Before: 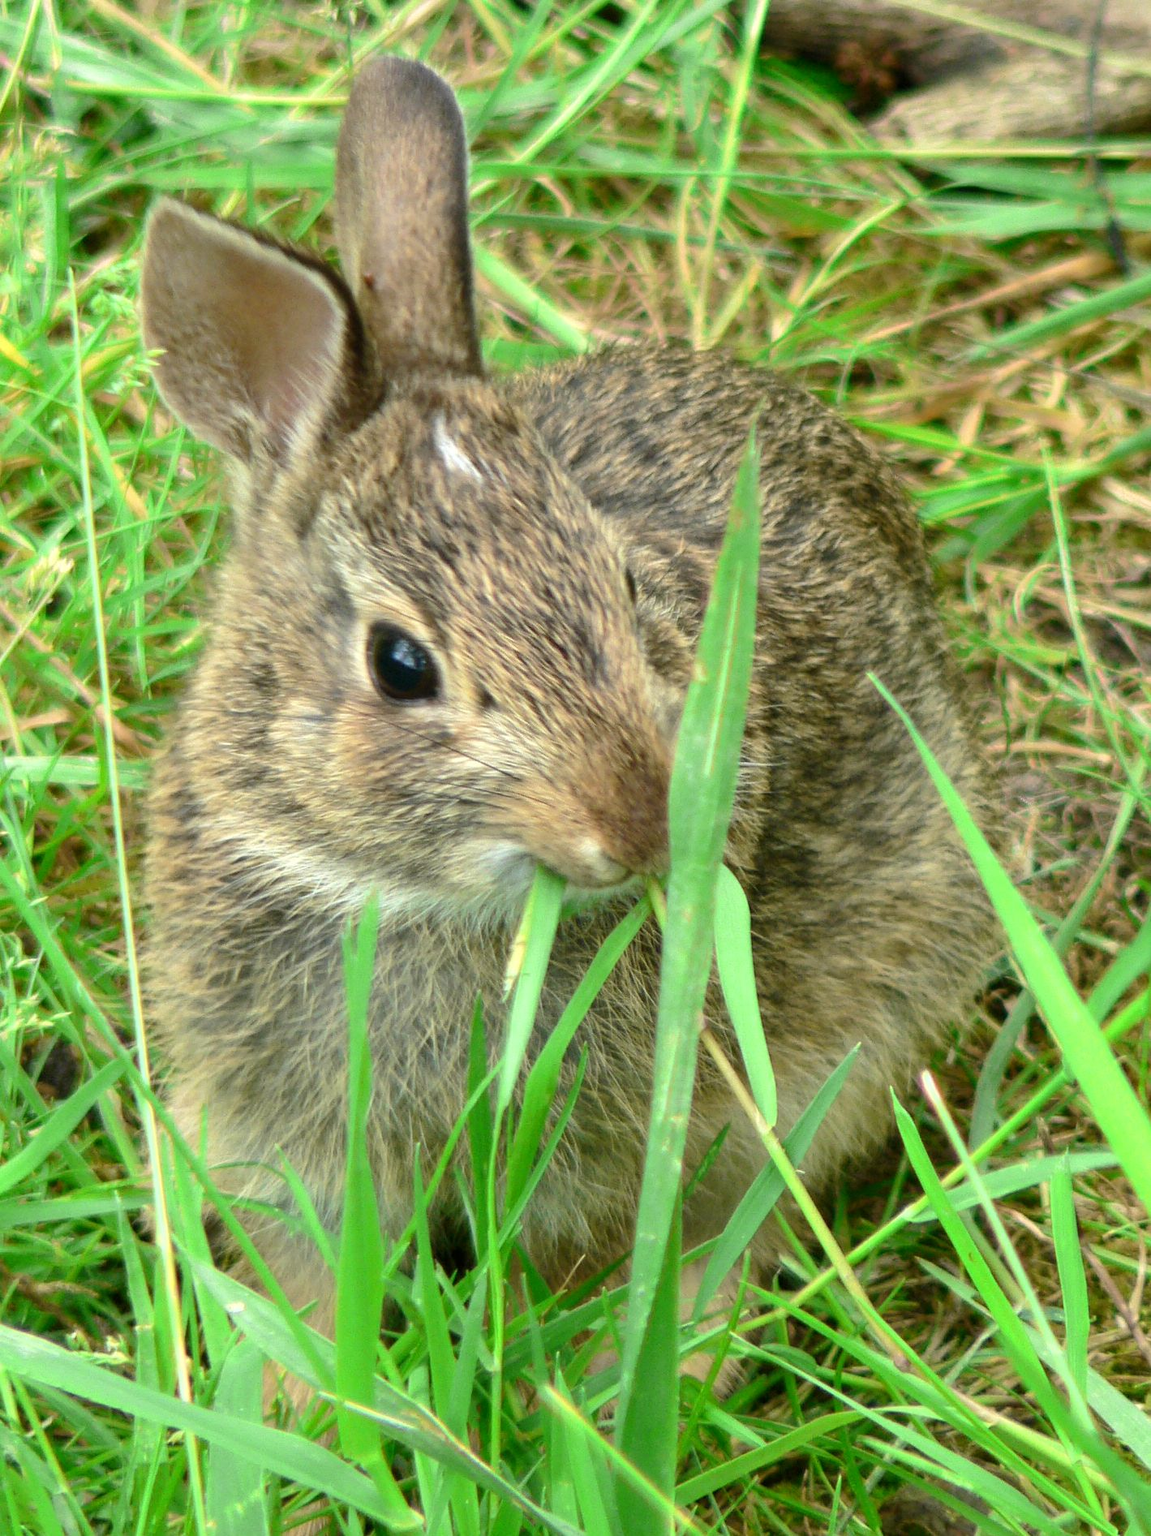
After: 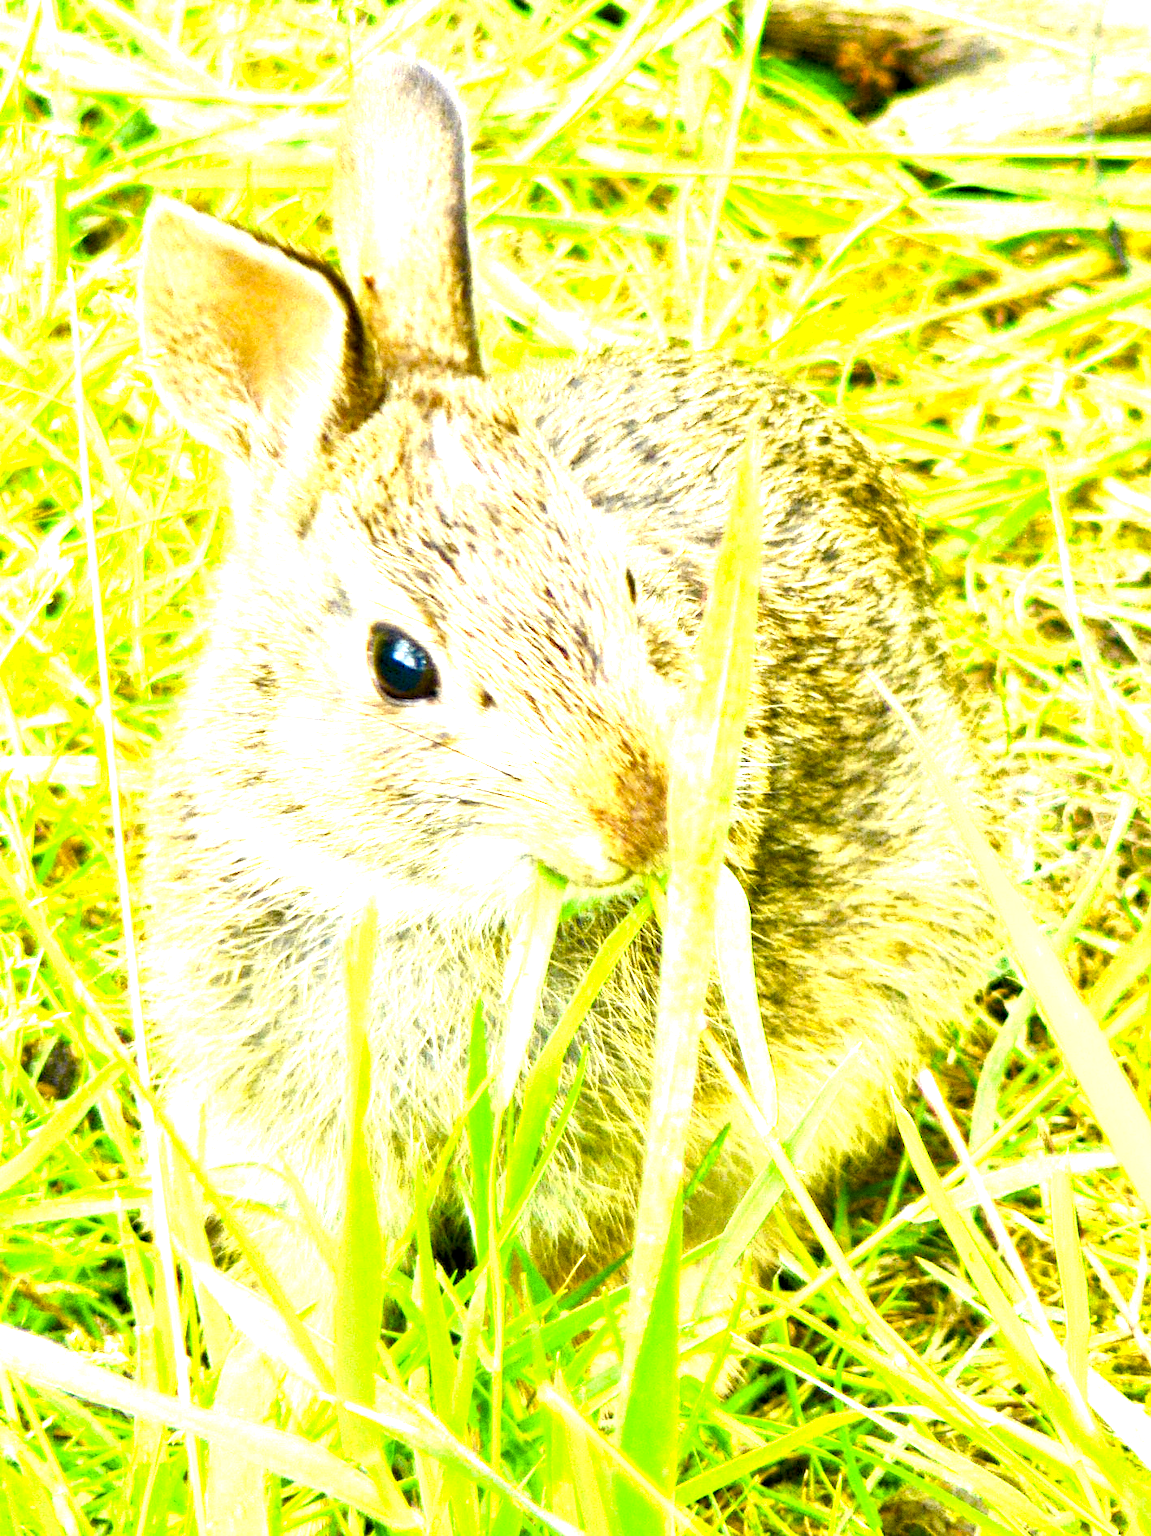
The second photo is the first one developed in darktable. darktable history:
color balance rgb: shadows lift › luminance -21.66%, shadows lift › chroma 6.57%, shadows lift › hue 270°, power › chroma 0.68%, power › hue 60°, highlights gain › luminance 6.08%, highlights gain › chroma 1.33%, highlights gain › hue 90°, global offset › luminance -0.87%, perceptual saturation grading › global saturation 26.86%, perceptual saturation grading › highlights -28.39%, perceptual saturation grading › mid-tones 15.22%, perceptual saturation grading › shadows 33.98%, perceptual brilliance grading › highlights 10%, perceptual brilliance grading › mid-tones 5%
grain: coarseness 0.09 ISO
color contrast: green-magenta contrast 0.85, blue-yellow contrast 1.25, unbound 0
exposure: black level correction 0, exposure 1.35 EV, compensate exposure bias true, compensate highlight preservation false
haze removal: compatibility mode true, adaptive false
